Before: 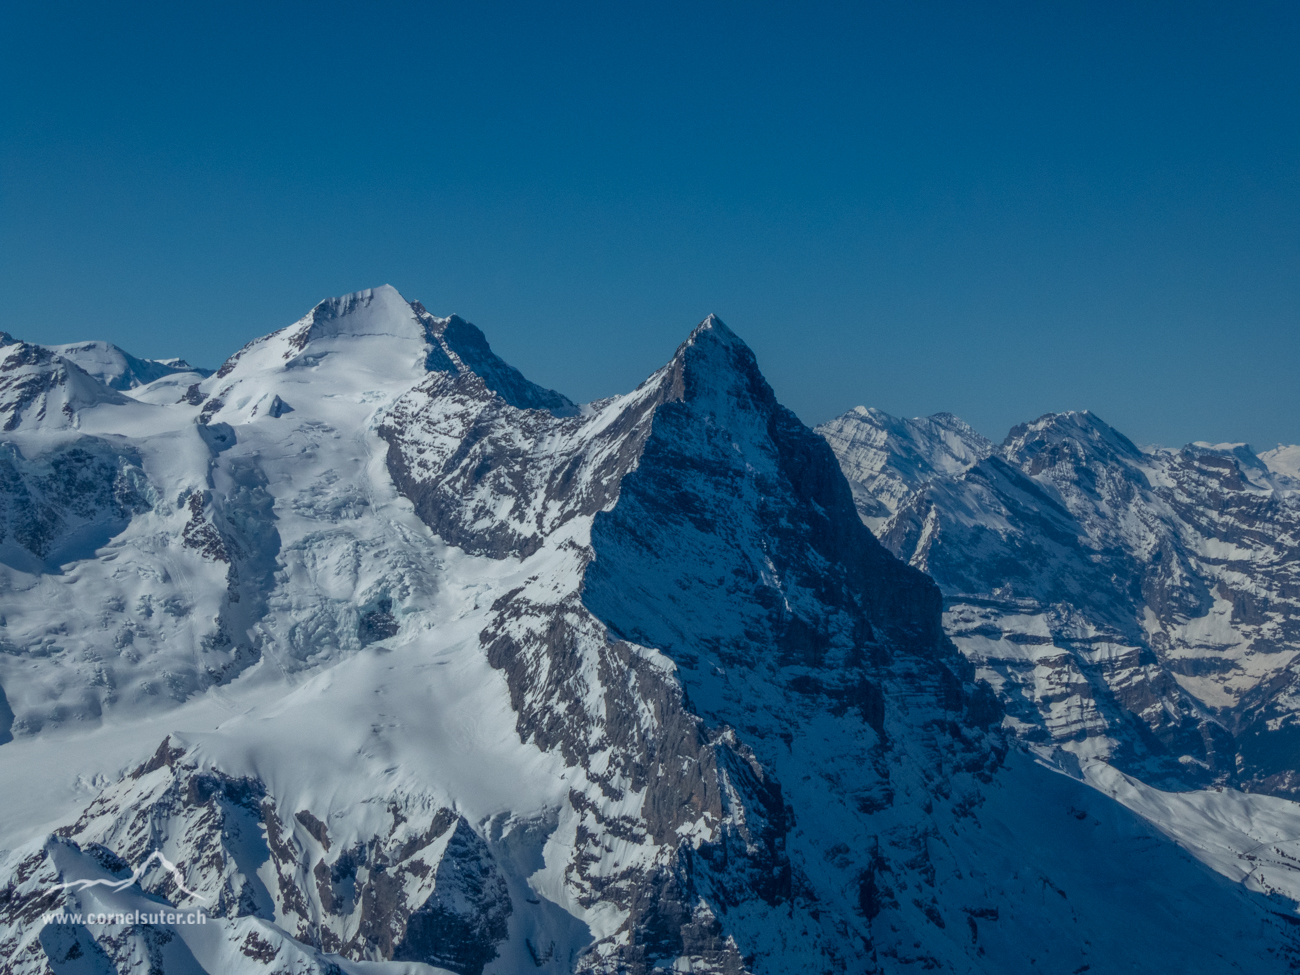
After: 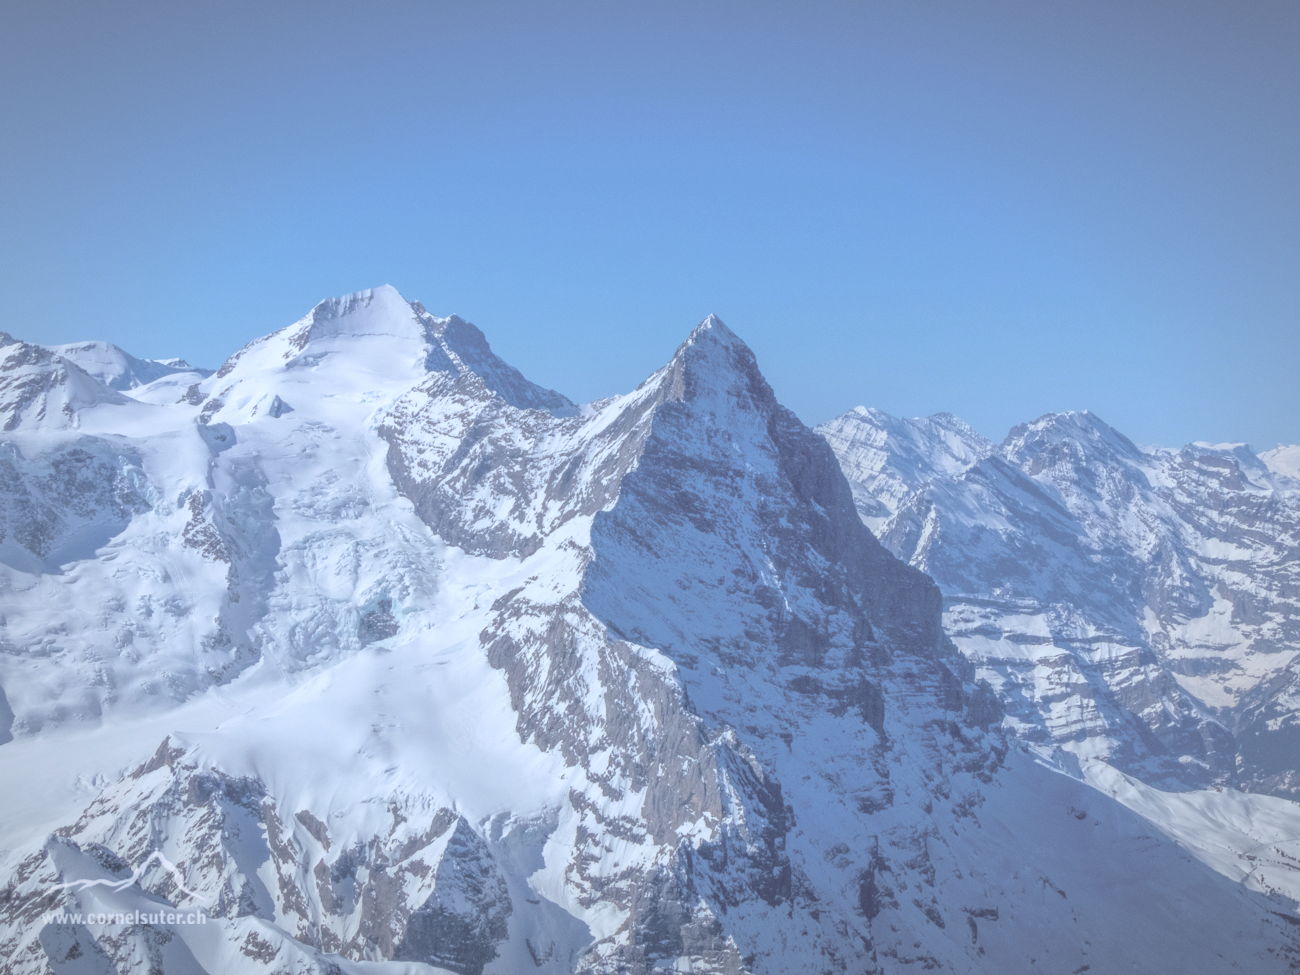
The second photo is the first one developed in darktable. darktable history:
vignetting: fall-off radius 100%, width/height ratio 1.337
tone curve: curves: ch0 [(0, 0) (0.003, 0.144) (0.011, 0.149) (0.025, 0.159) (0.044, 0.183) (0.069, 0.207) (0.1, 0.236) (0.136, 0.269) (0.177, 0.303) (0.224, 0.339) (0.277, 0.38) (0.335, 0.428) (0.399, 0.478) (0.468, 0.539) (0.543, 0.604) (0.623, 0.679) (0.709, 0.755) (0.801, 0.836) (0.898, 0.918) (1, 1)], preserve colors none
global tonemap: drago (0.7, 100)
white balance: red 0.967, blue 1.119, emerald 0.756
